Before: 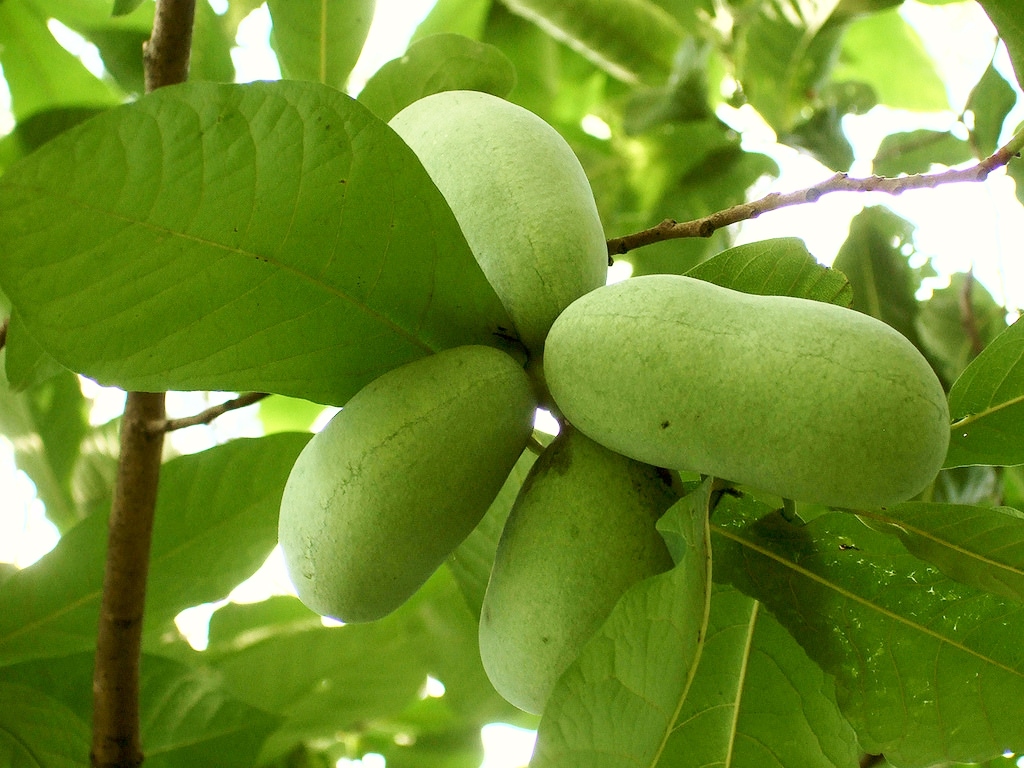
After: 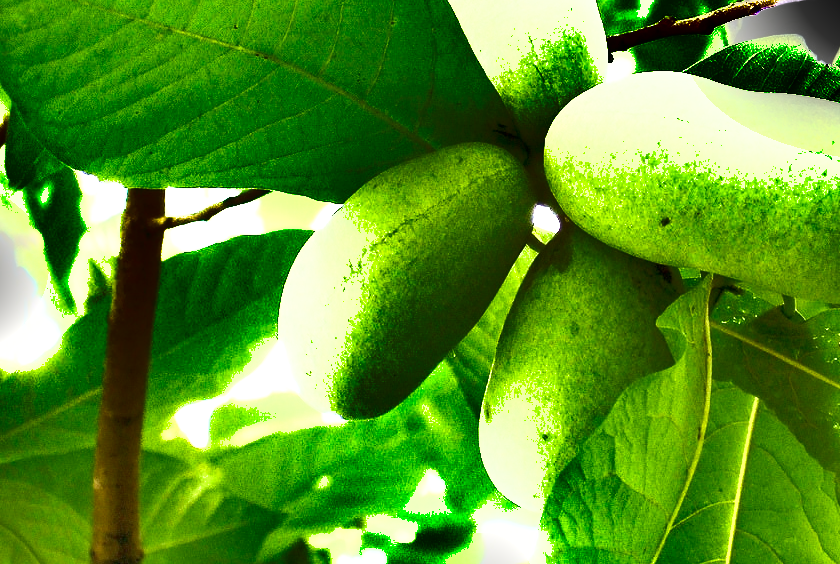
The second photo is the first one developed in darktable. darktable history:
crop: top 26.531%, right 17.959%
exposure: black level correction 0, exposure 1.741 EV, compensate exposure bias true, compensate highlight preservation false
shadows and highlights: shadows 24.5, highlights -78.15, soften with gaussian
